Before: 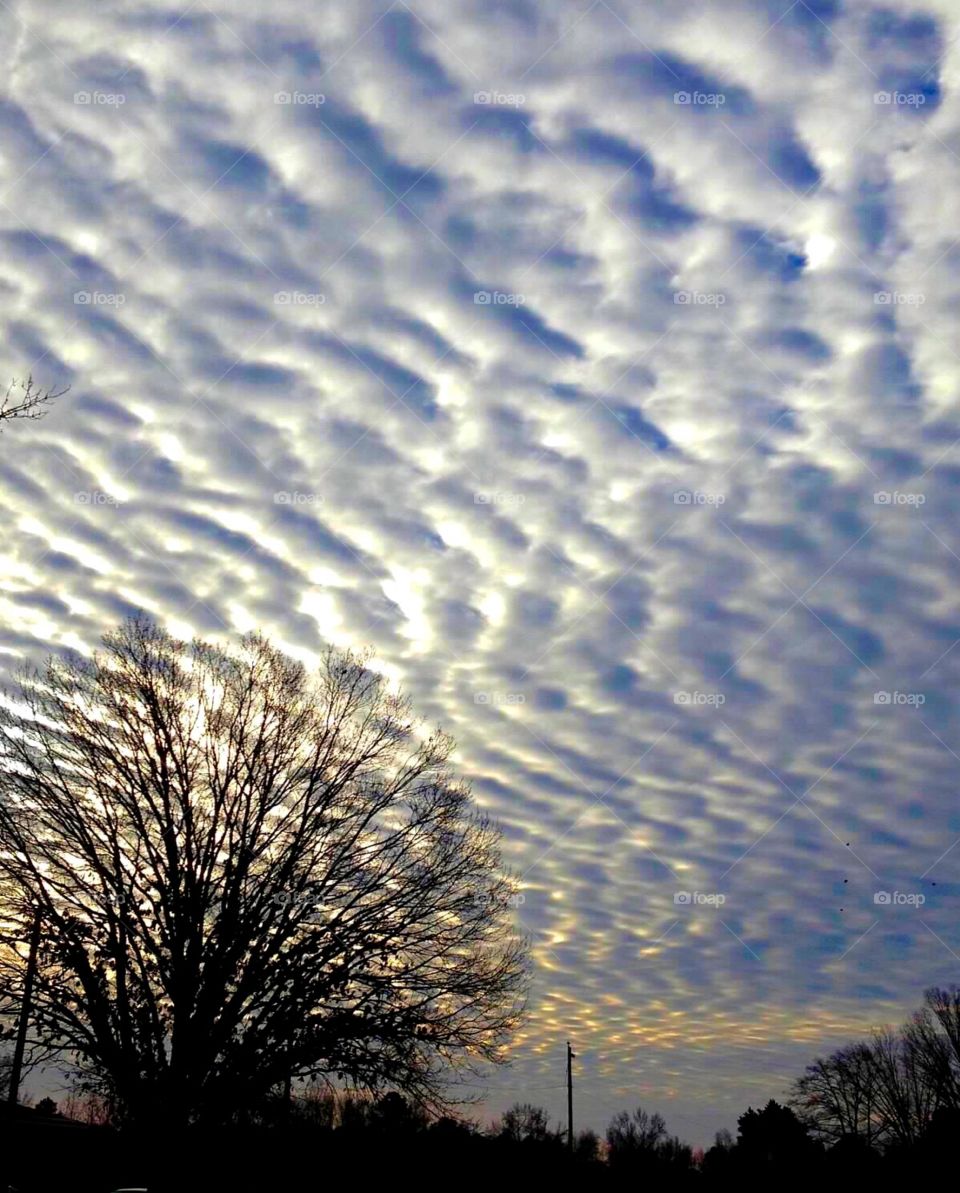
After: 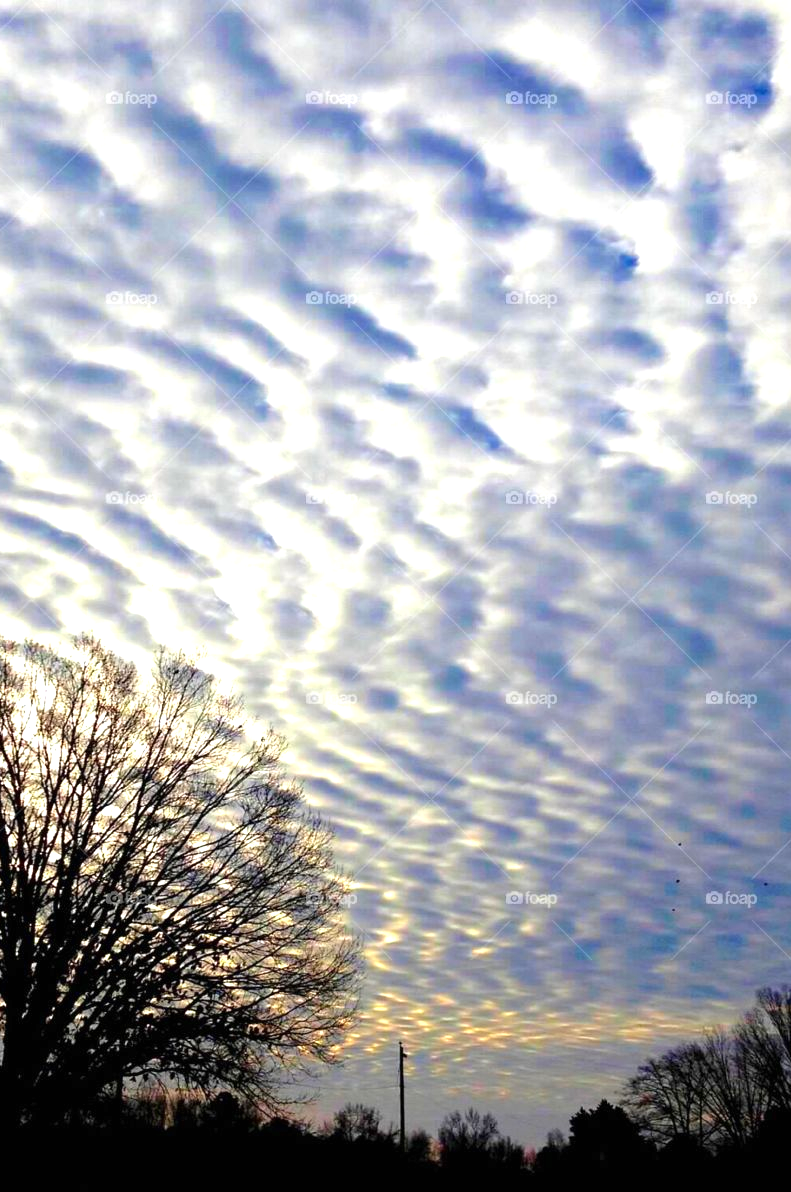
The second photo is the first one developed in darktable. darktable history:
crop: left 17.582%, bottom 0.031%
exposure: black level correction 0, exposure 0.7 EV, compensate exposure bias true, compensate highlight preservation false
